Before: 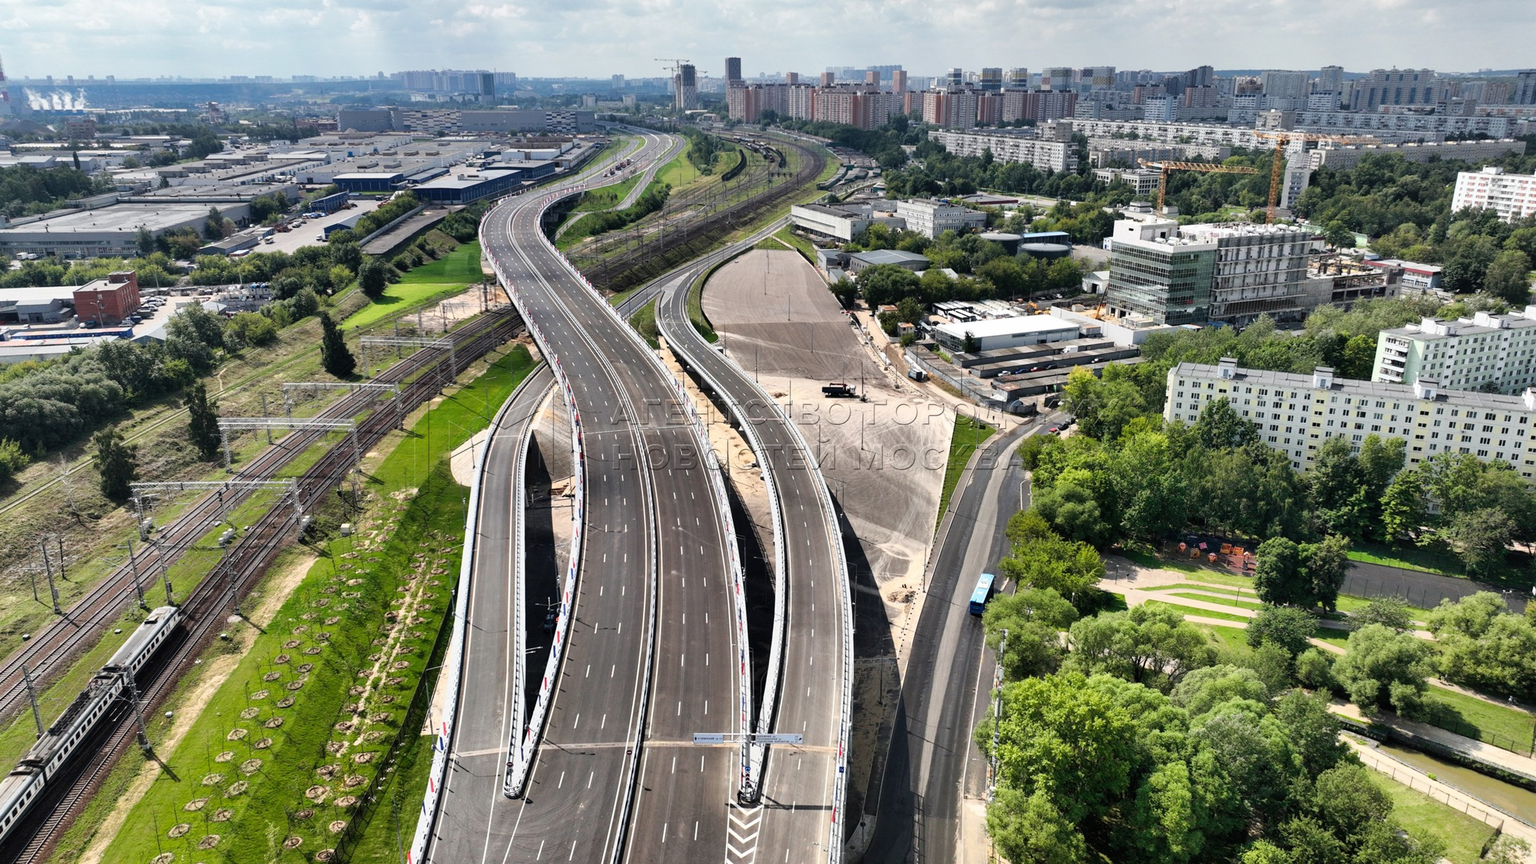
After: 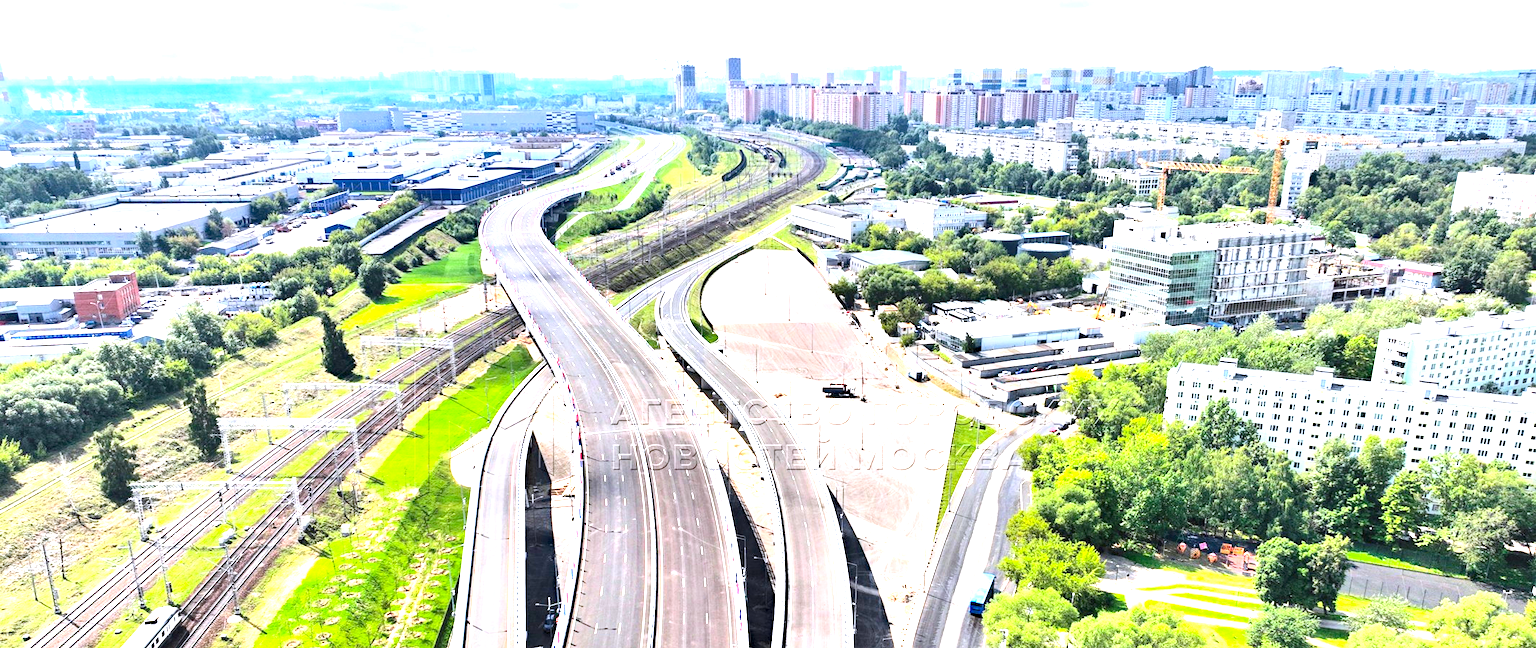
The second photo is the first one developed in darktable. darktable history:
crop: bottom 24.988%
white balance: red 0.984, blue 1.059
color balance: mode lift, gamma, gain (sRGB)
contrast brightness saturation: contrast 0.2, brightness 0.16, saturation 0.22
exposure: black level correction 0, exposure 1.975 EV, compensate exposure bias true, compensate highlight preservation false
haze removal: compatibility mode true, adaptive false
local contrast: highlights 100%, shadows 100%, detail 120%, midtone range 0.2
